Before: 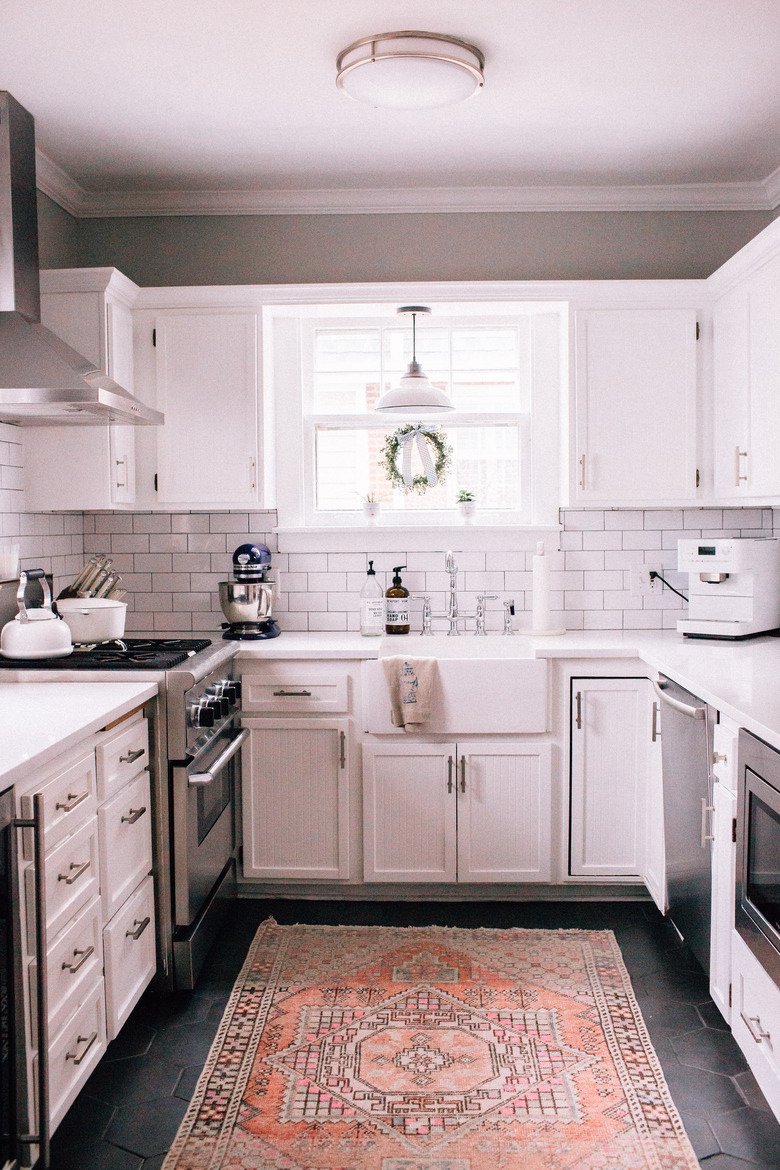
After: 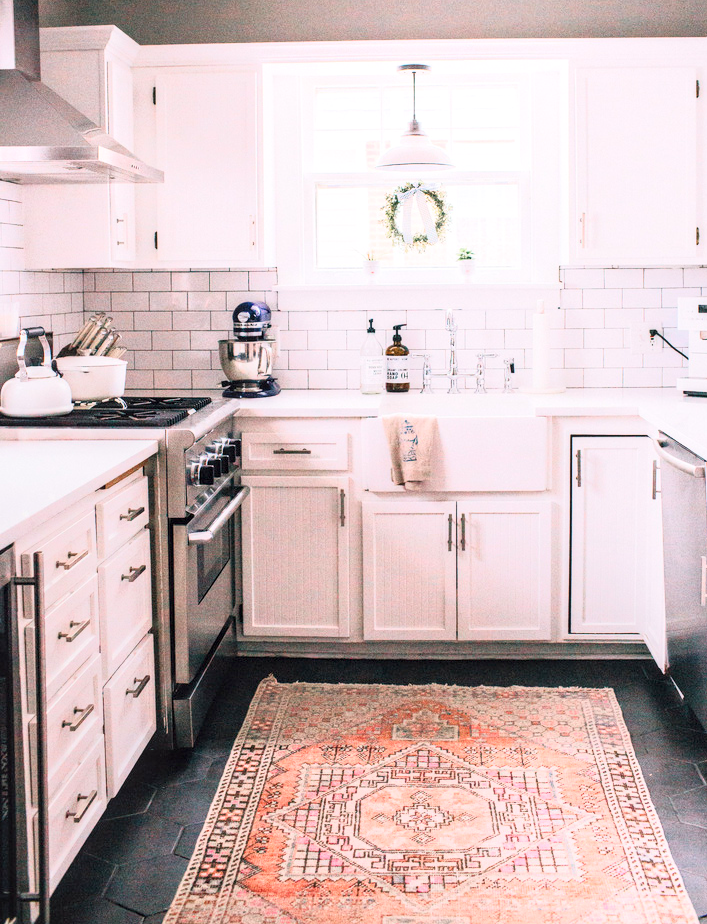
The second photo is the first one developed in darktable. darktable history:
exposure: exposure 0.56 EV, compensate highlight preservation false
crop: top 20.748%, right 9.327%, bottom 0.217%
local contrast: on, module defaults
base curve: curves: ch0 [(0, 0) (0.088, 0.125) (0.176, 0.251) (0.354, 0.501) (0.613, 0.749) (1, 0.877)]
